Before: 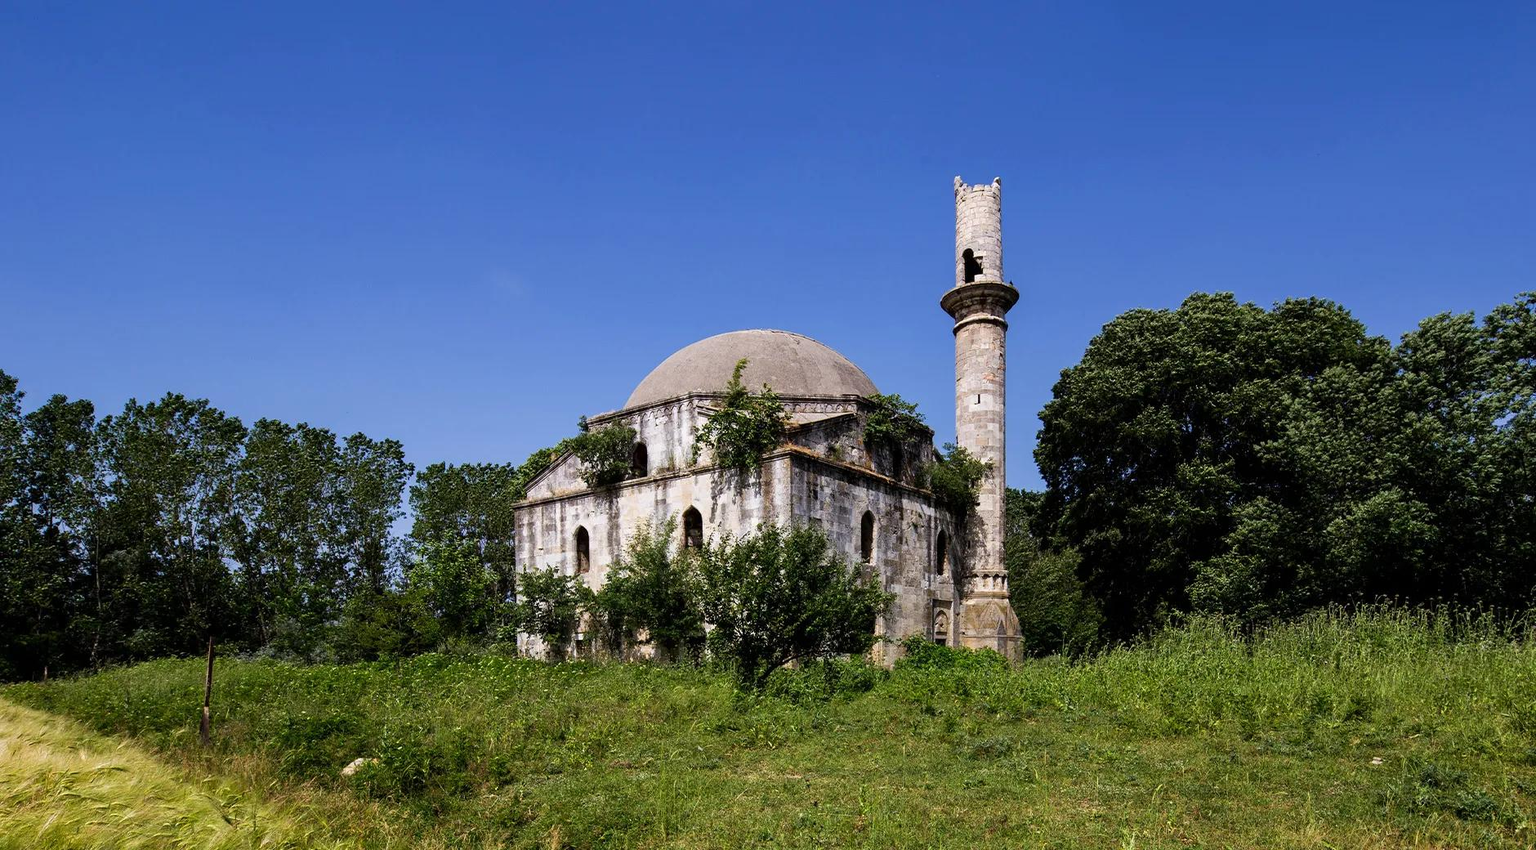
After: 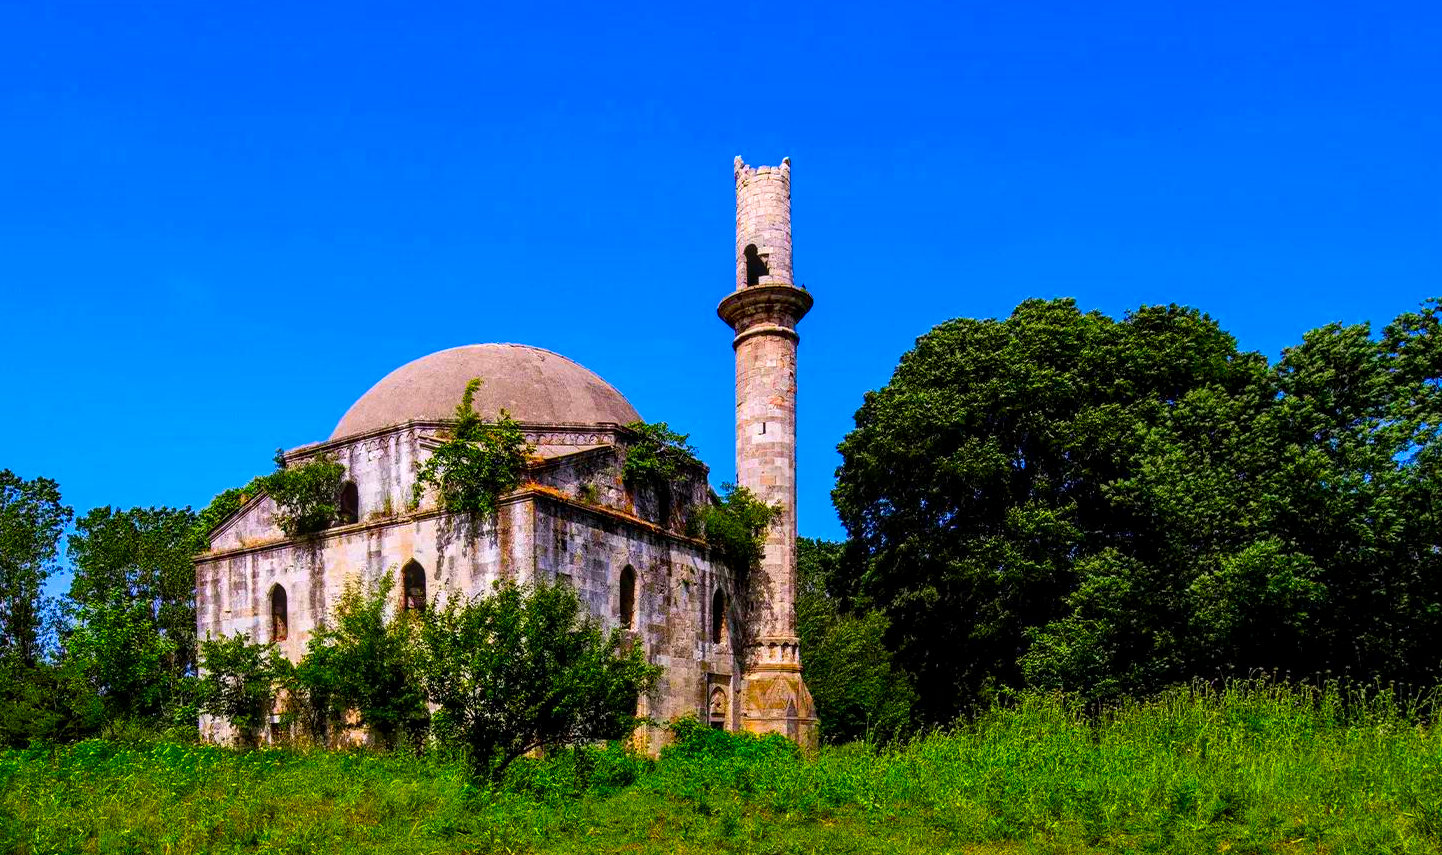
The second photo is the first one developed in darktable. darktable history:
local contrast: on, module defaults
color correction: highlights a* 1.59, highlights b* -1.7, saturation 2.48
crop: left 23.095%, top 5.827%, bottom 11.854%
